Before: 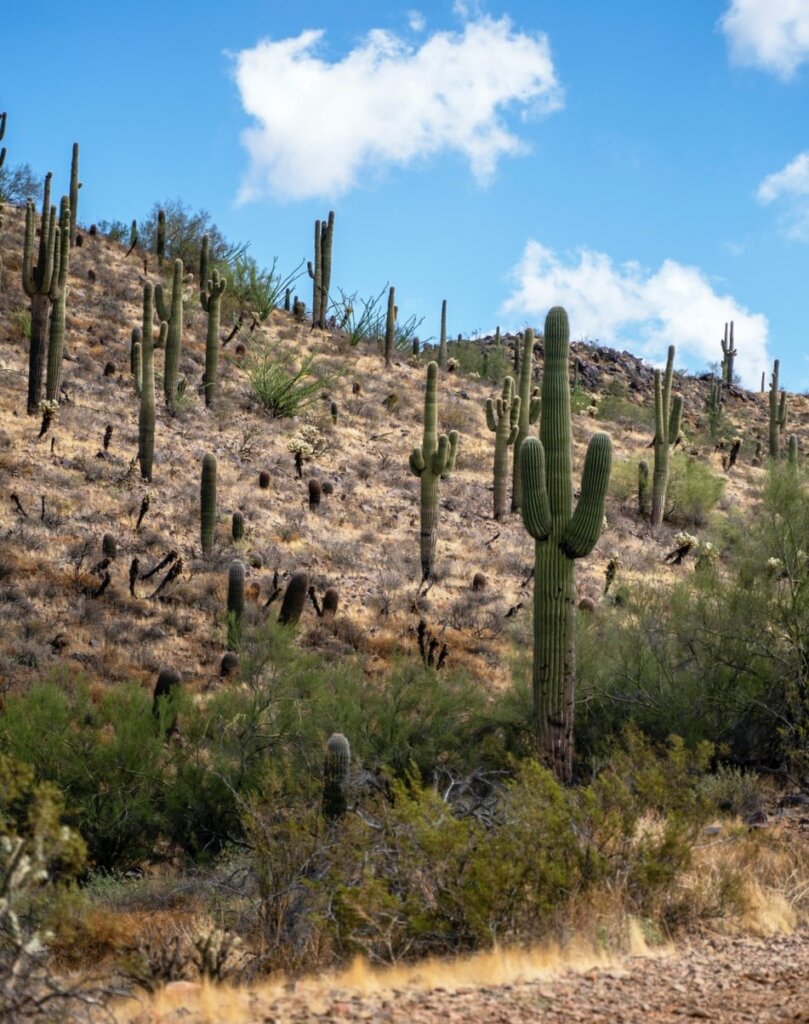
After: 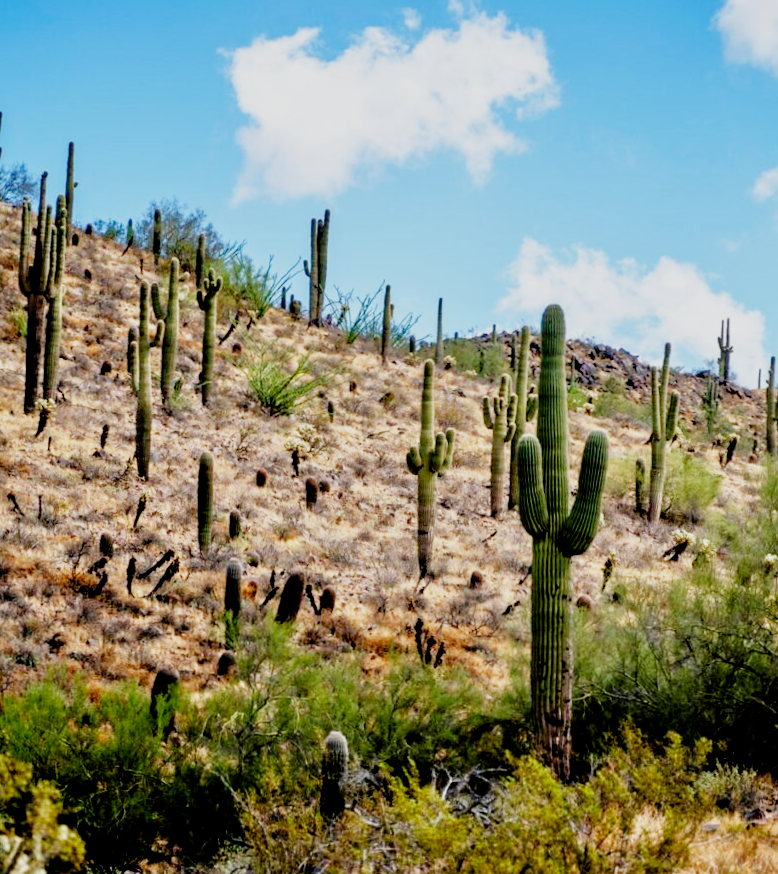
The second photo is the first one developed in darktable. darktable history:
crop and rotate: angle 0.2°, left 0.275%, right 3.127%, bottom 14.18%
exposure: black level correction 0.012, compensate highlight preservation false
tone equalizer: -7 EV 0.15 EV, -6 EV 0.6 EV, -5 EV 1.15 EV, -4 EV 1.33 EV, -3 EV 1.15 EV, -2 EV 0.6 EV, -1 EV 0.15 EV, mask exposure compensation -0.5 EV
contrast brightness saturation: contrast 0.04, saturation 0.16
sigmoid: contrast 1.7, skew -0.2, preserve hue 0%, red attenuation 0.1, red rotation 0.035, green attenuation 0.1, green rotation -0.017, blue attenuation 0.15, blue rotation -0.052, base primaries Rec2020
